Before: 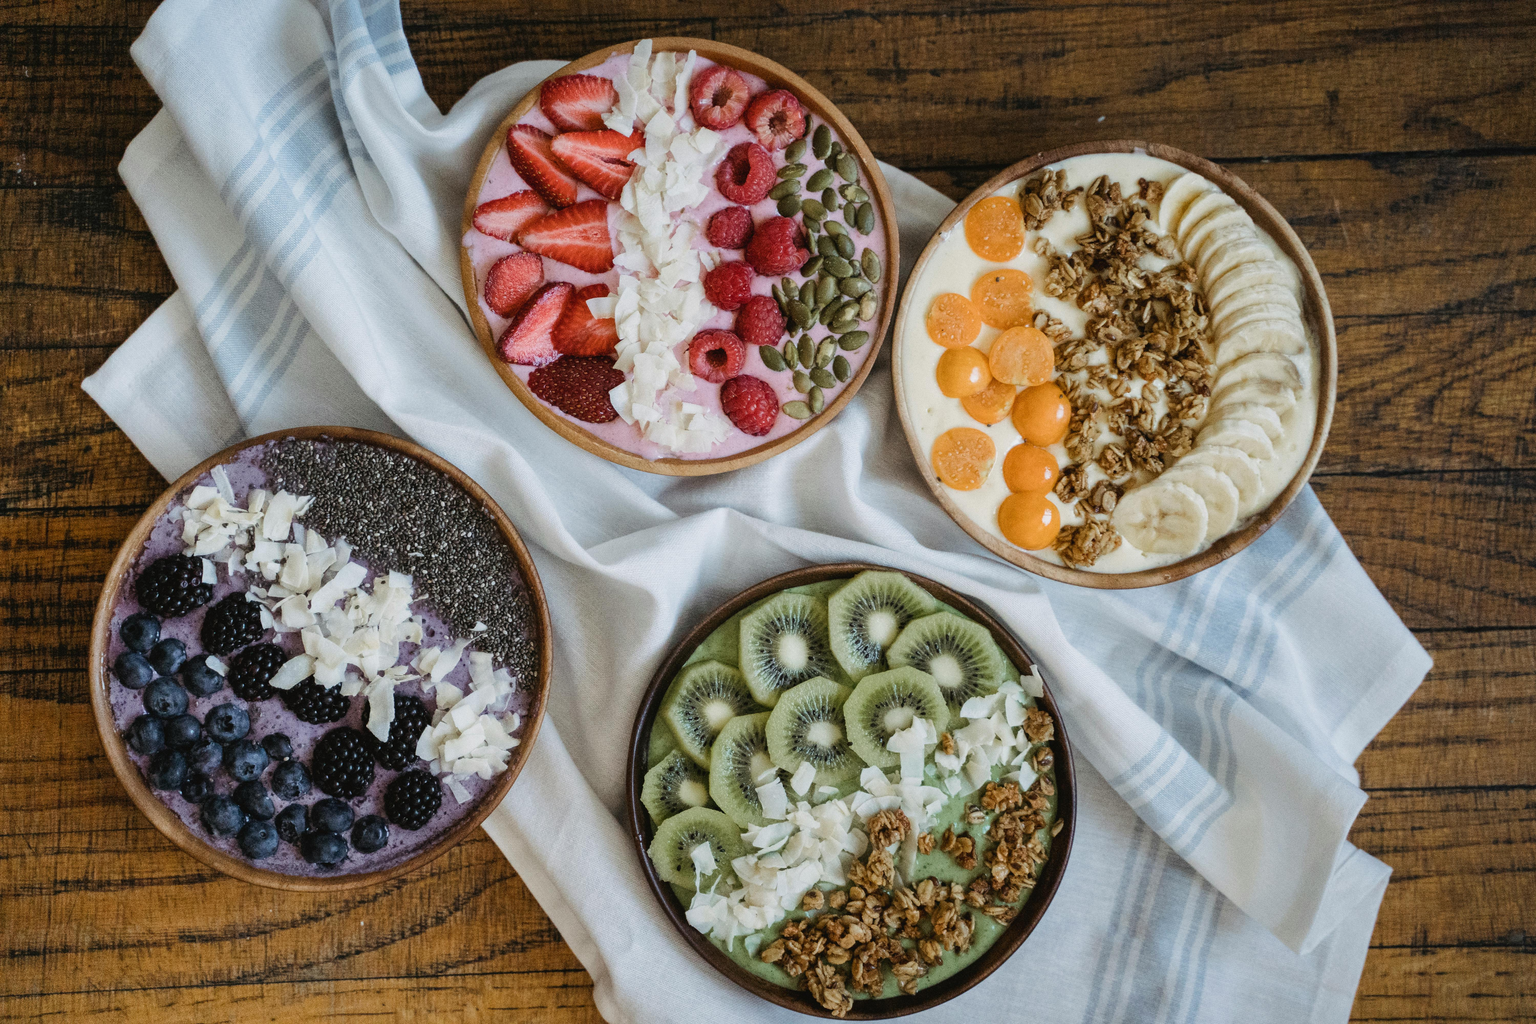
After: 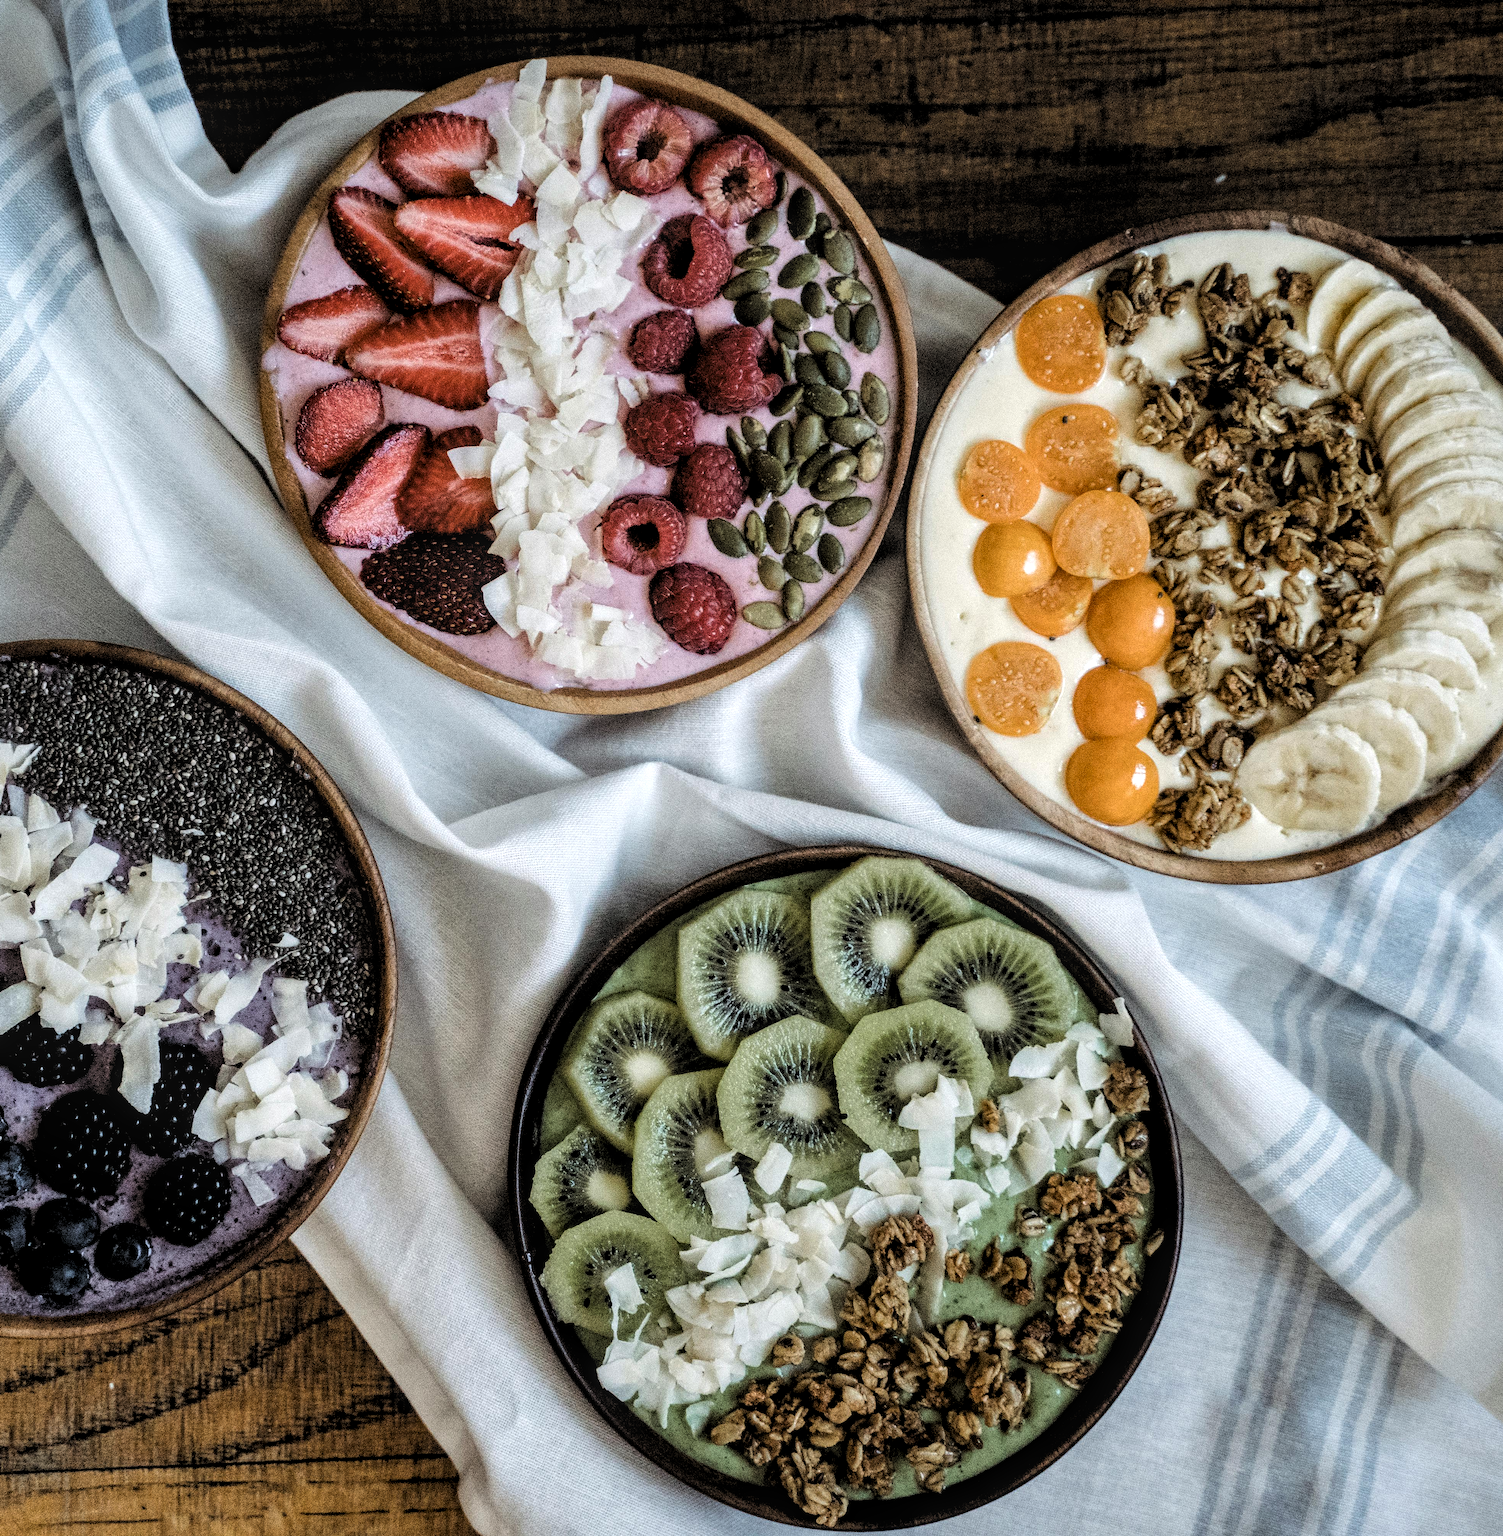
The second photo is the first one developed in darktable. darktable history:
local contrast: on, module defaults
levels: white 99.95%, levels [0.182, 0.542, 0.902]
crop and rotate: left 18.759%, right 15.994%
